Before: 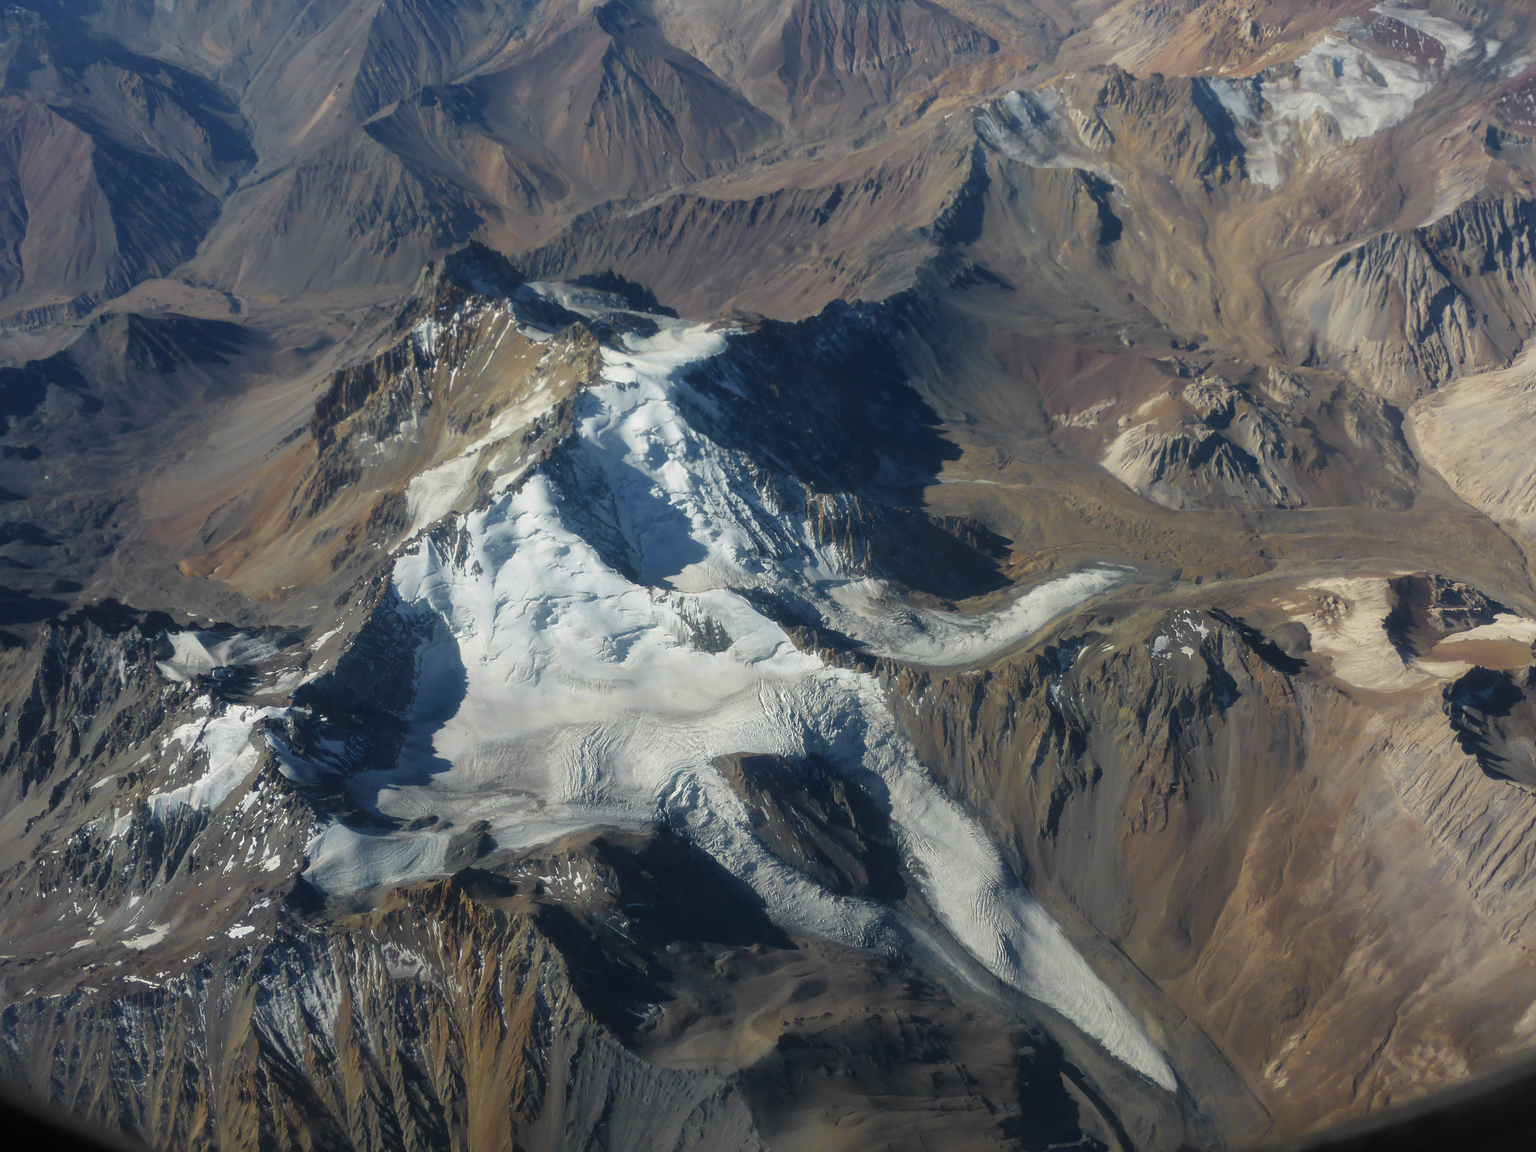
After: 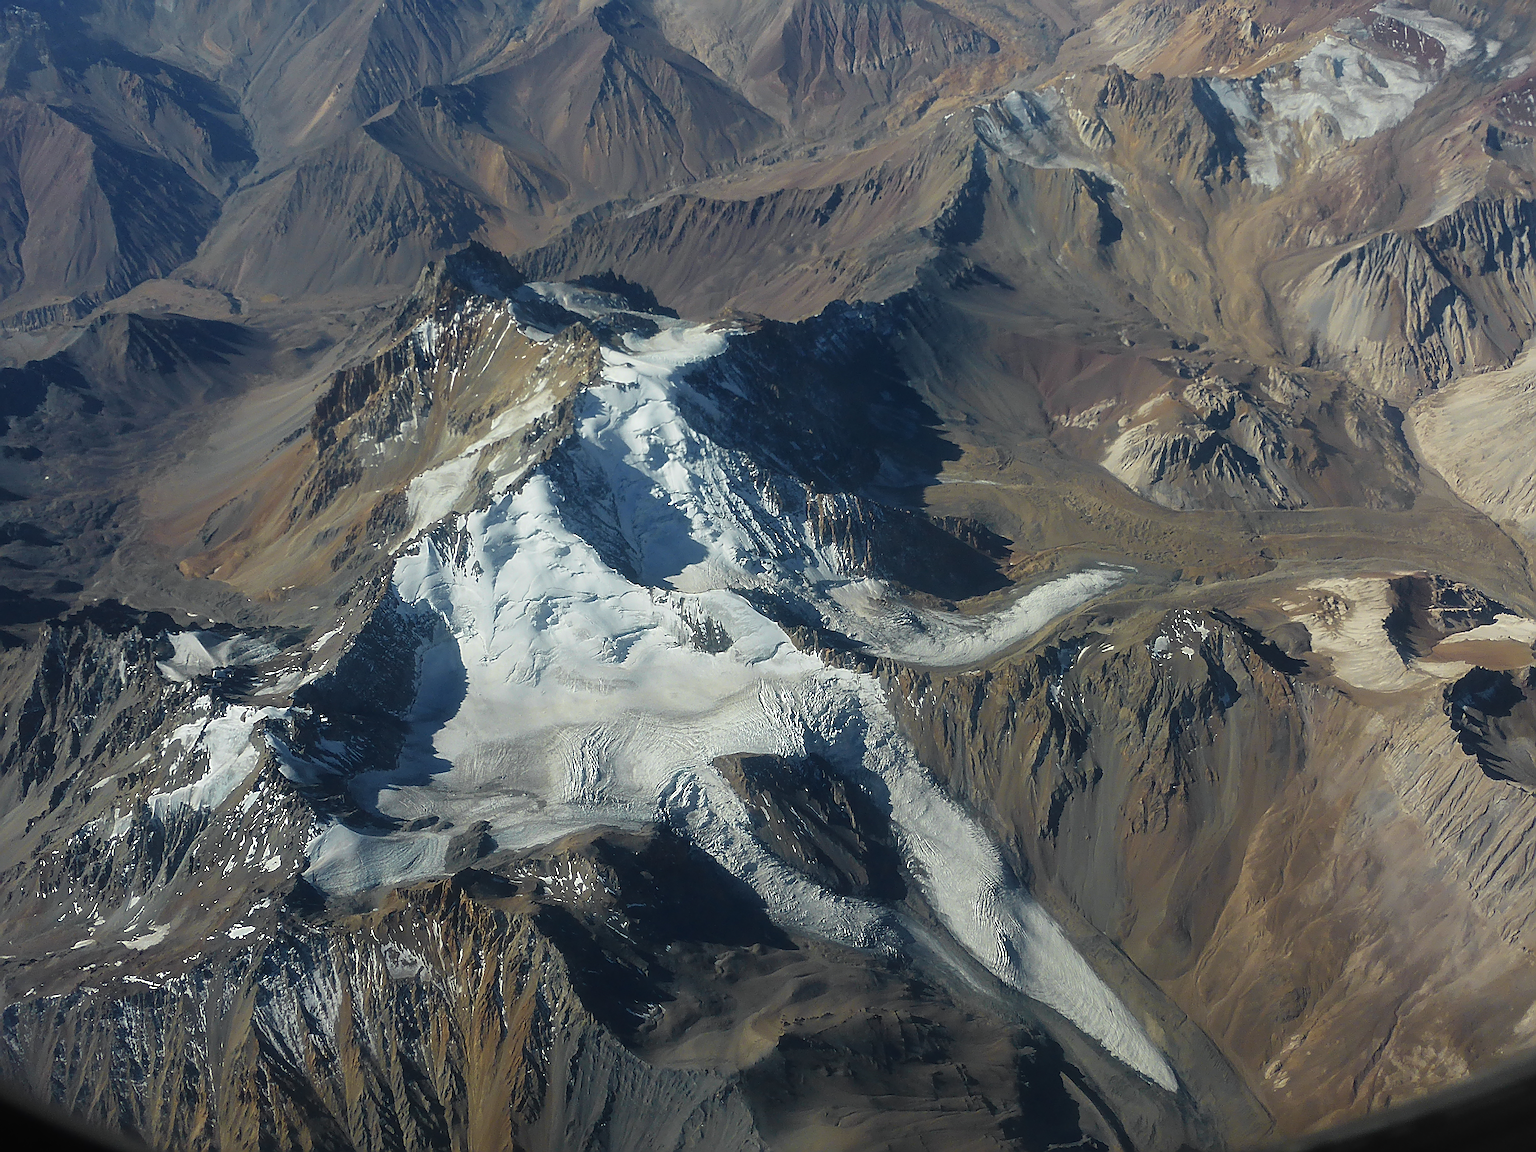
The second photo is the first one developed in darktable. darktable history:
white balance: red 0.978, blue 0.999
sharpen: radius 3.158, amount 1.731
